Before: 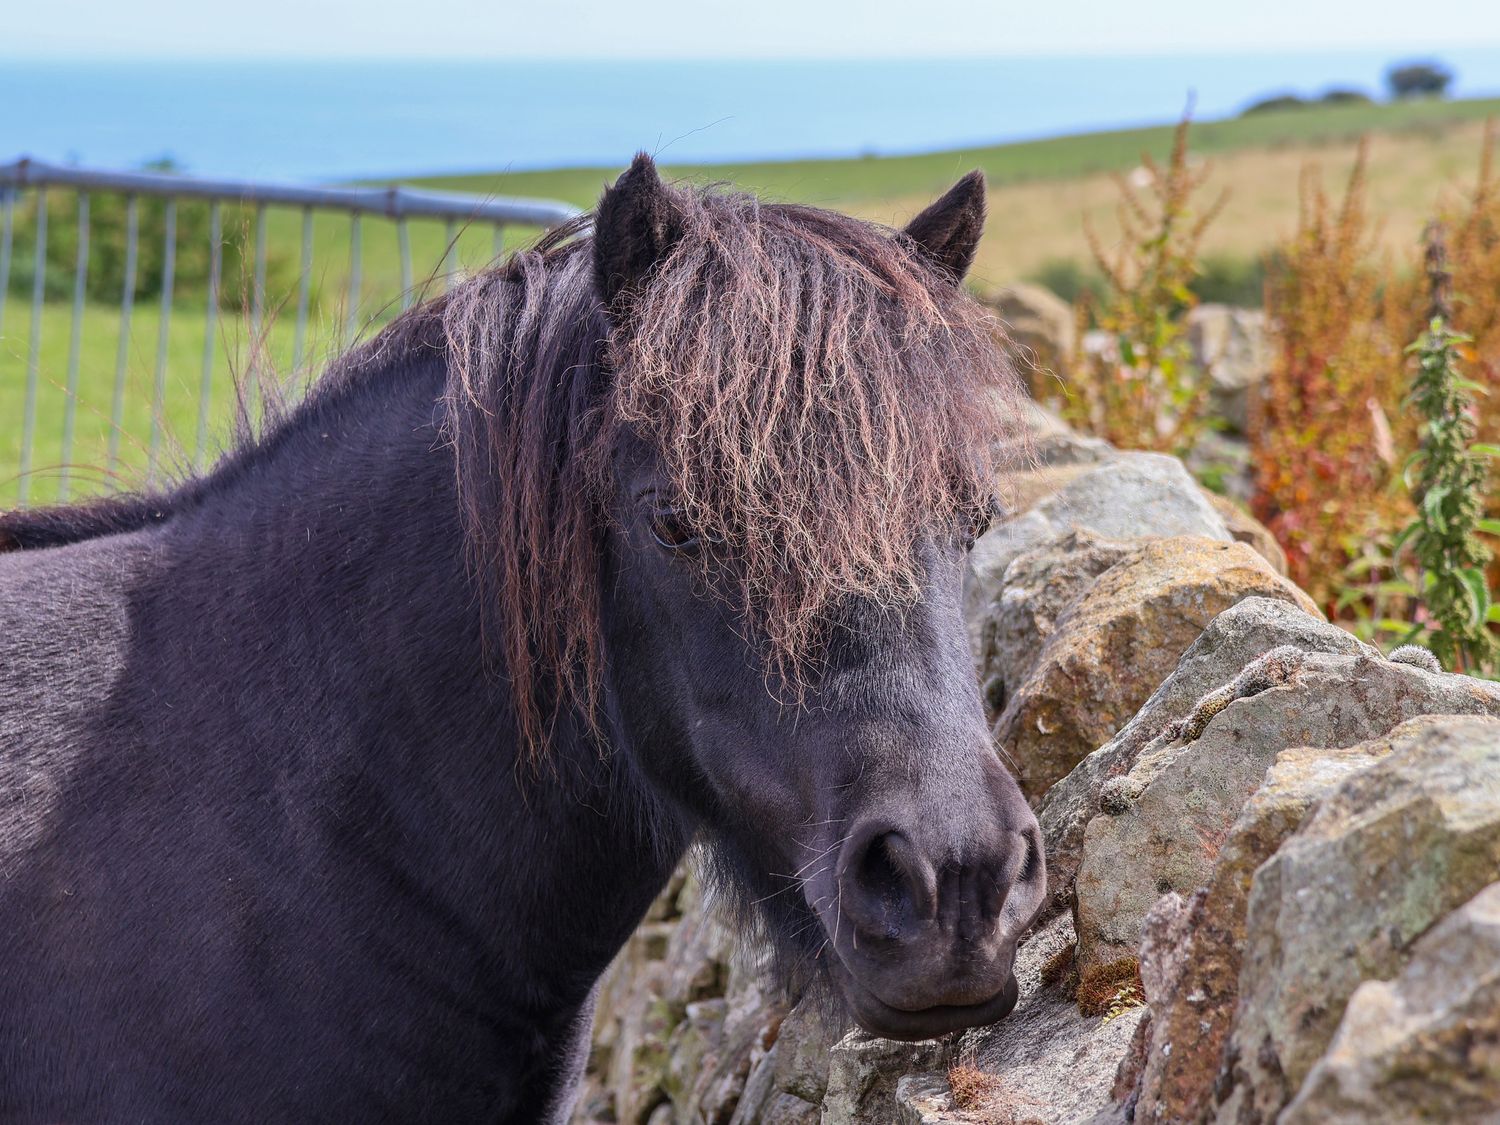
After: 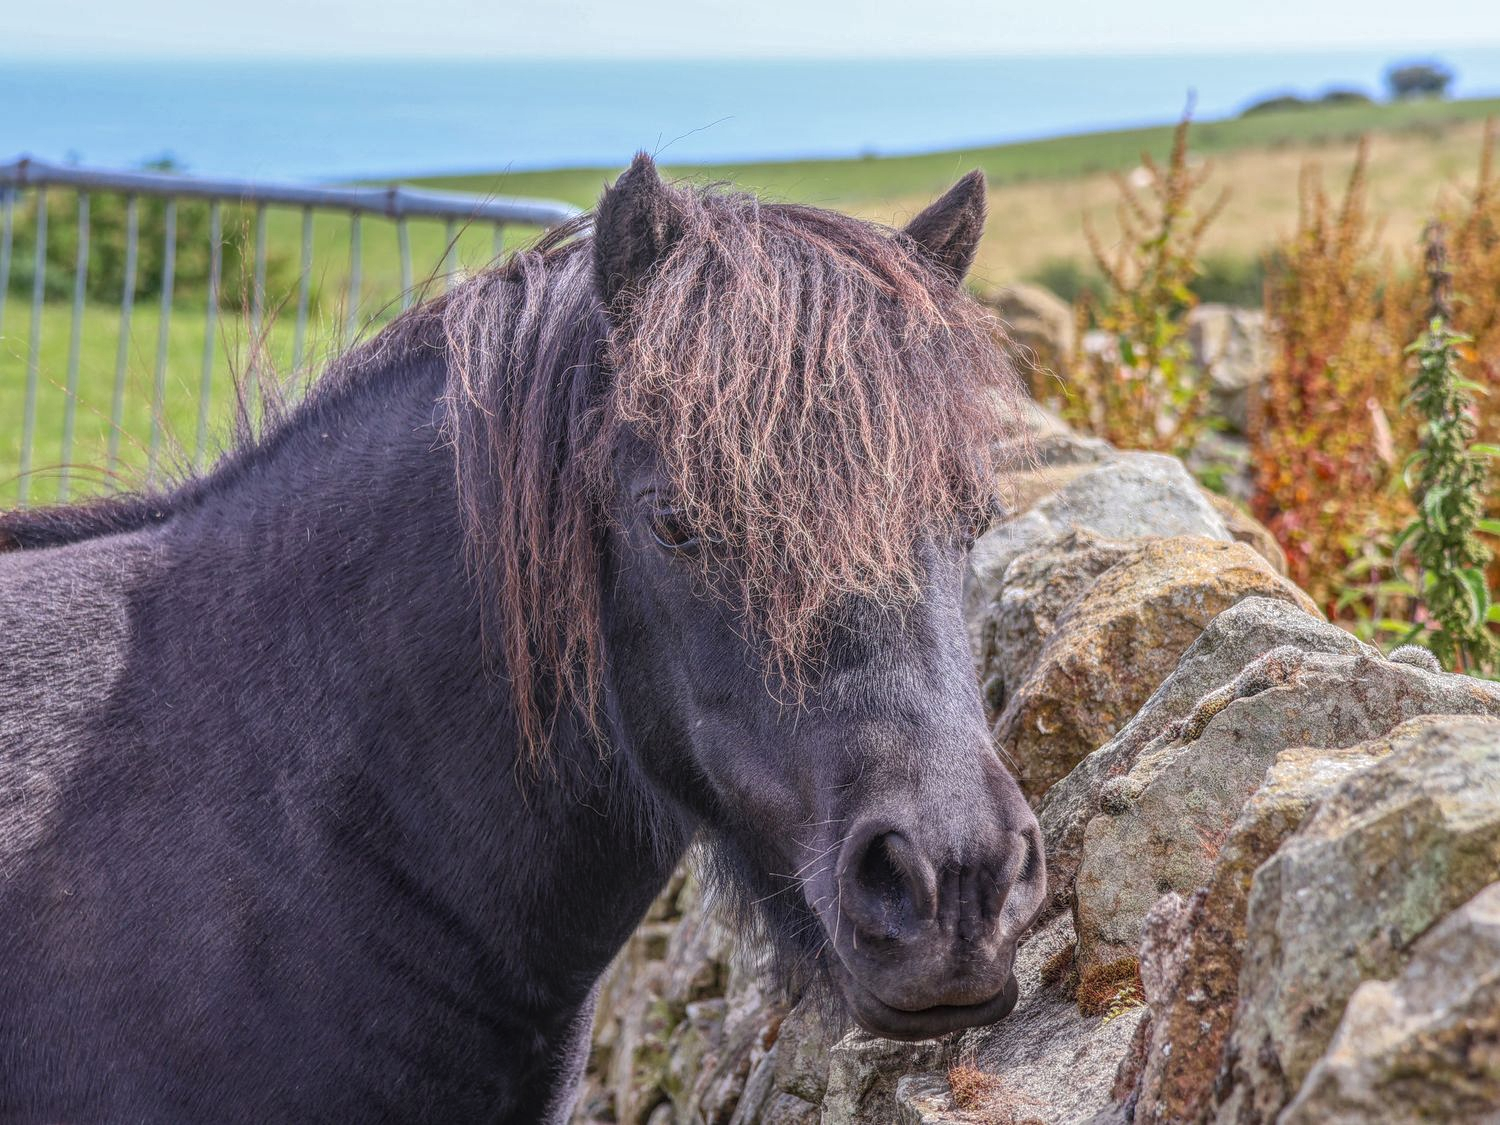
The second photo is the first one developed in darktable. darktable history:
local contrast: highlights 67%, shadows 32%, detail 166%, midtone range 0.2
